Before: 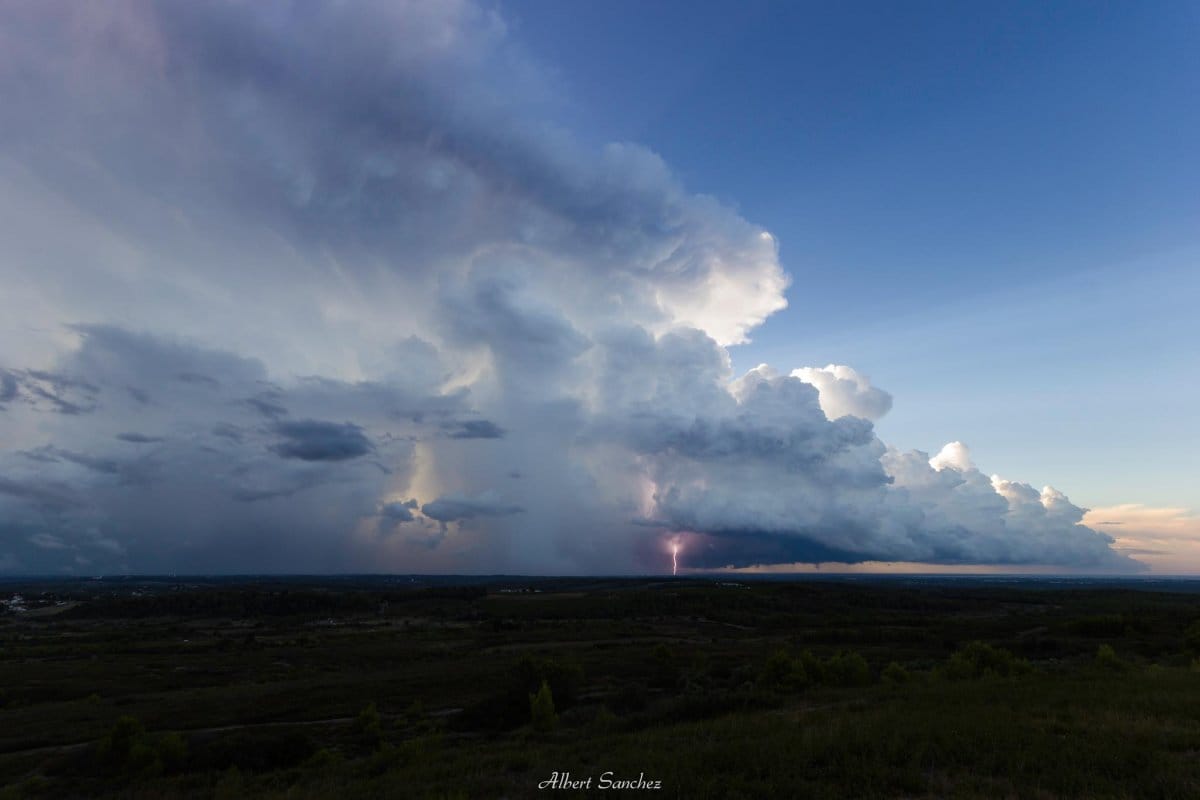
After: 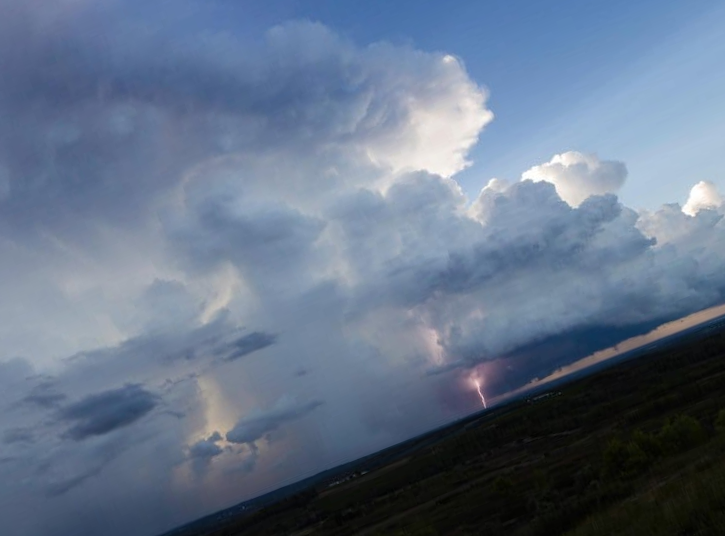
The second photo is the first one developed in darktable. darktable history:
crop and rotate: angle 21.21°, left 6.72%, right 4.091%, bottom 1.139%
exposure: compensate highlight preservation false
